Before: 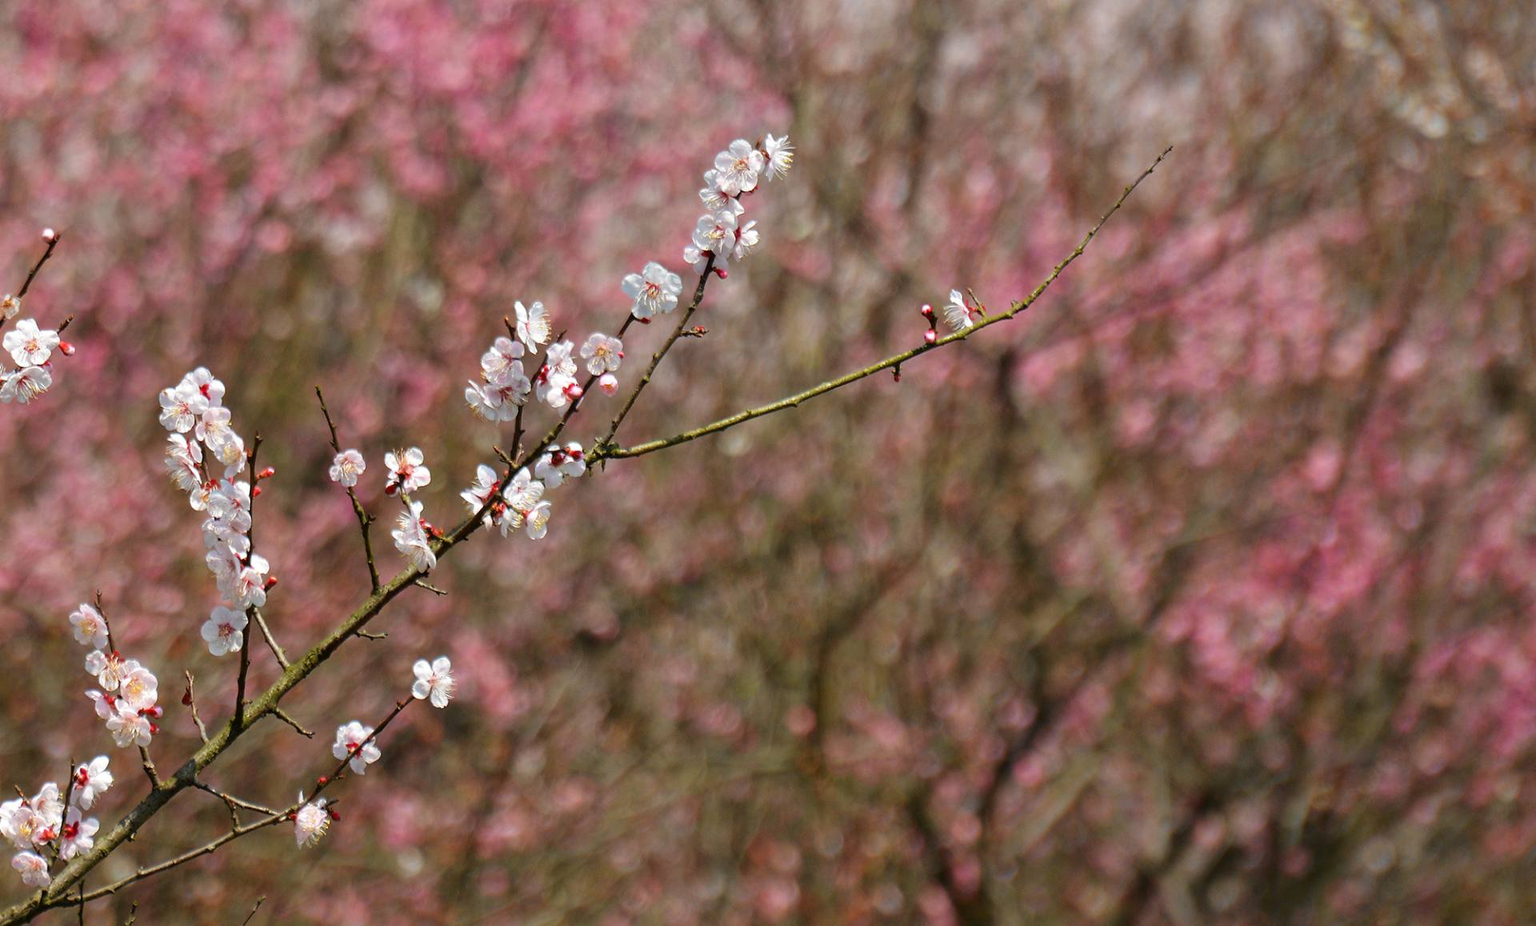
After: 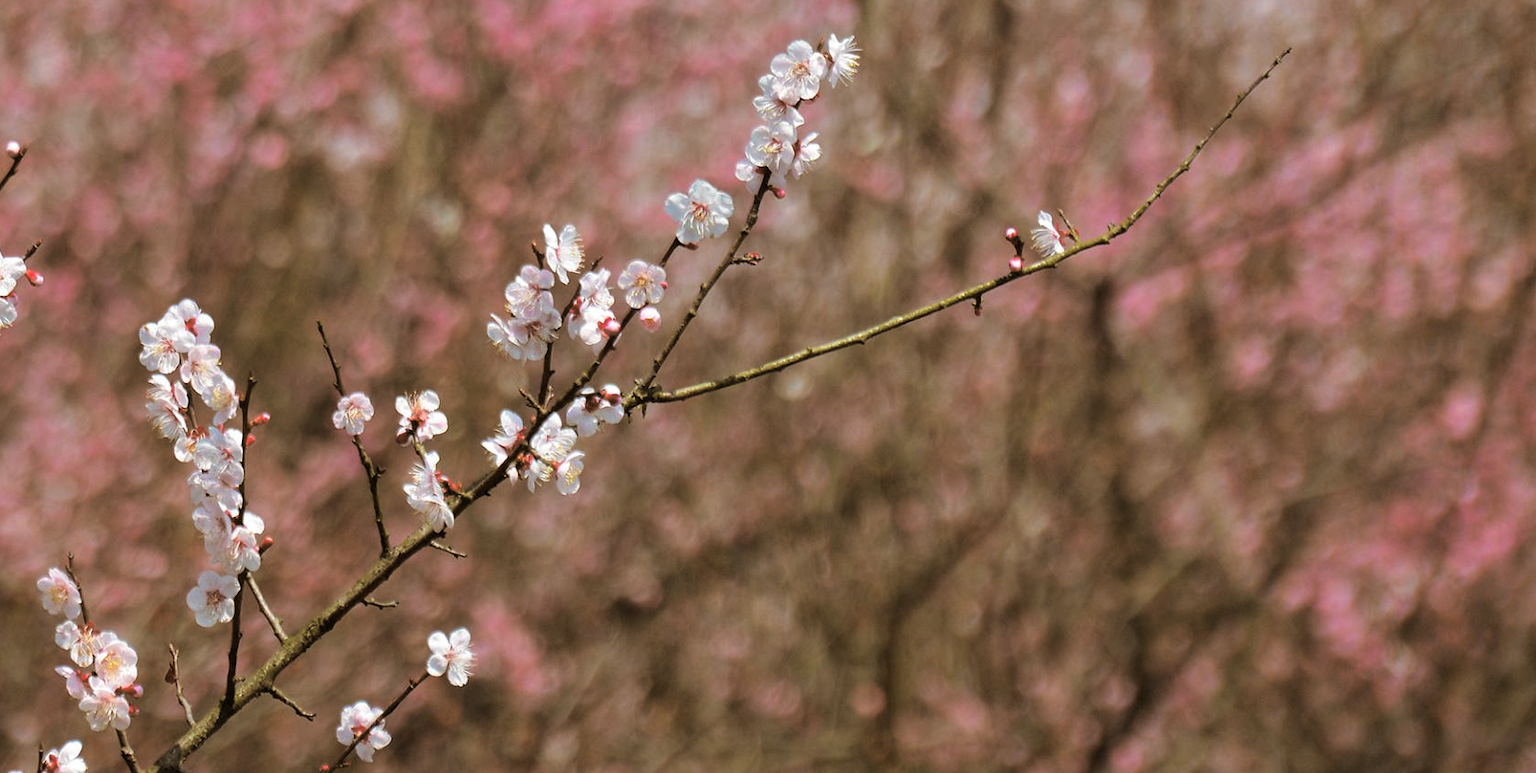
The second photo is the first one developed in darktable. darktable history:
split-toning: shadows › hue 32.4°, shadows › saturation 0.51, highlights › hue 180°, highlights › saturation 0, balance -60.17, compress 55.19%
crop and rotate: left 2.425%, top 11.305%, right 9.6%, bottom 15.08%
